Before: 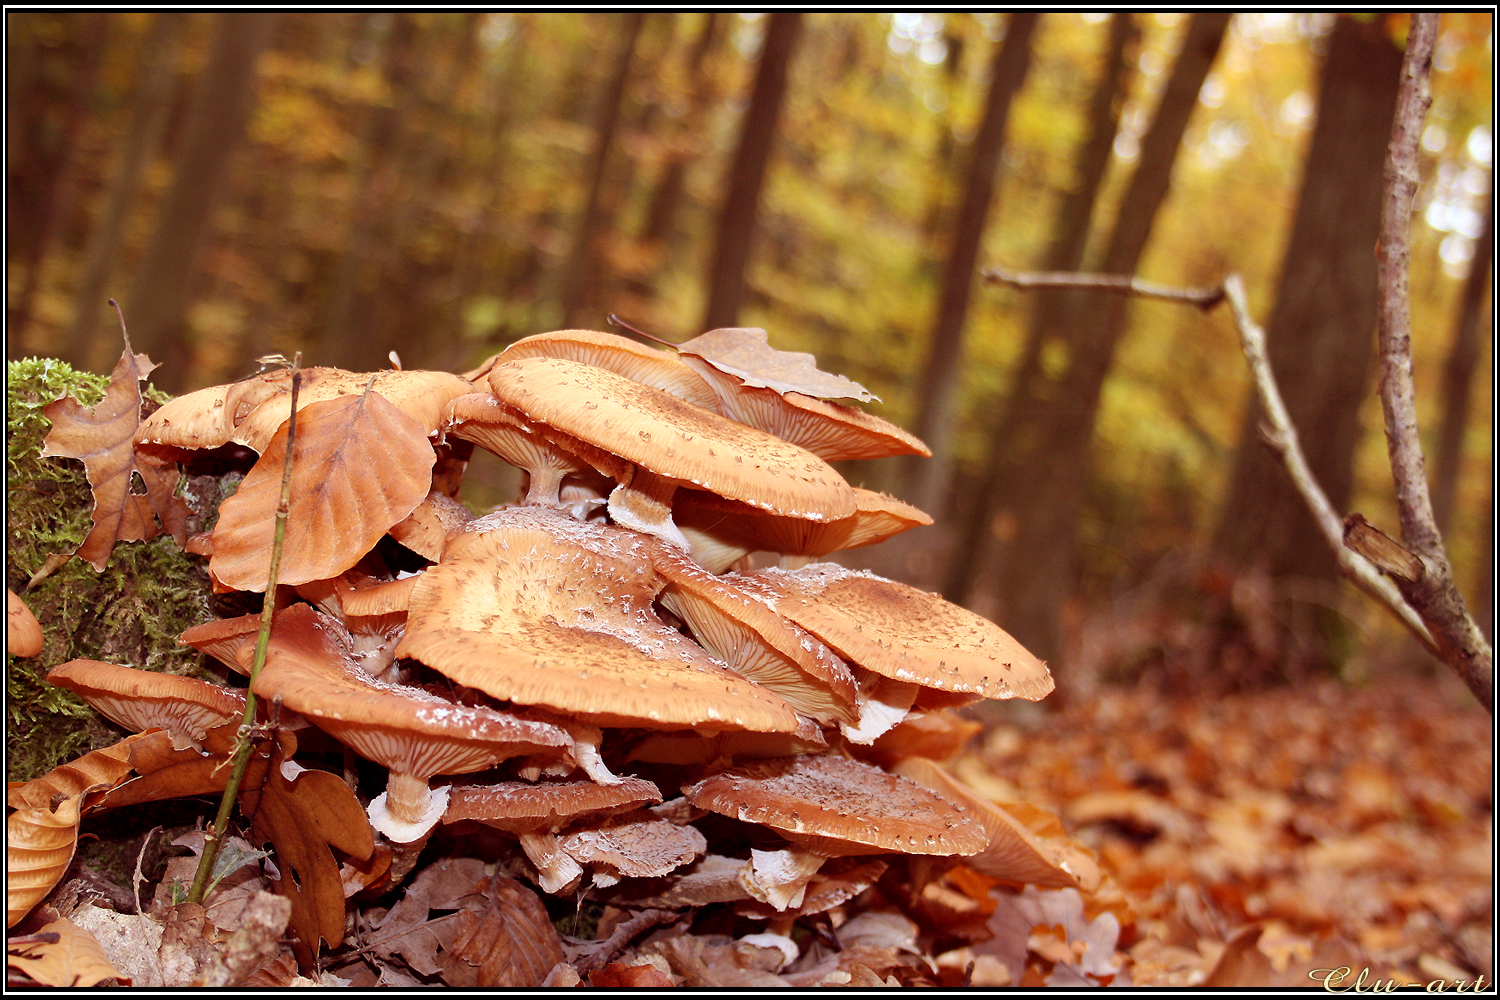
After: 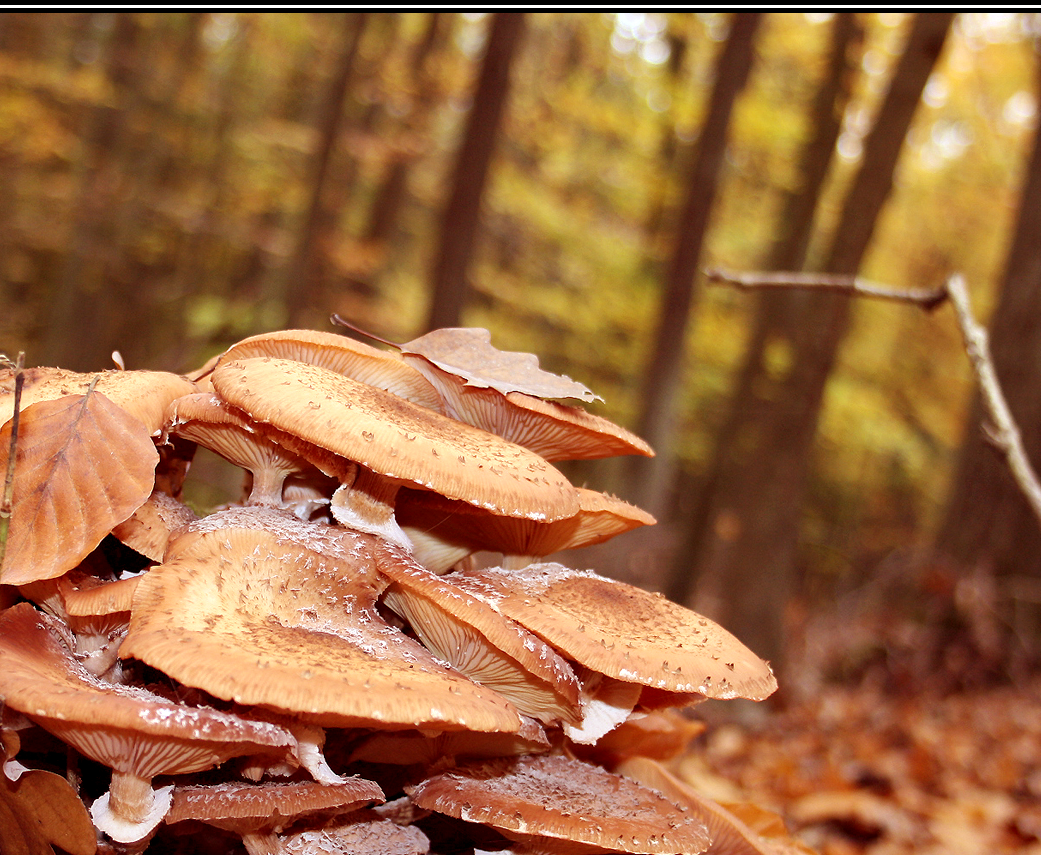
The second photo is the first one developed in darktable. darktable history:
contrast equalizer: octaves 7, y [[0.46, 0.454, 0.451, 0.451, 0.455, 0.46], [0.5 ×6], [0.5 ×6], [0 ×6], [0 ×6]], mix -0.31
crop: left 18.525%, right 12.044%, bottom 14.452%
